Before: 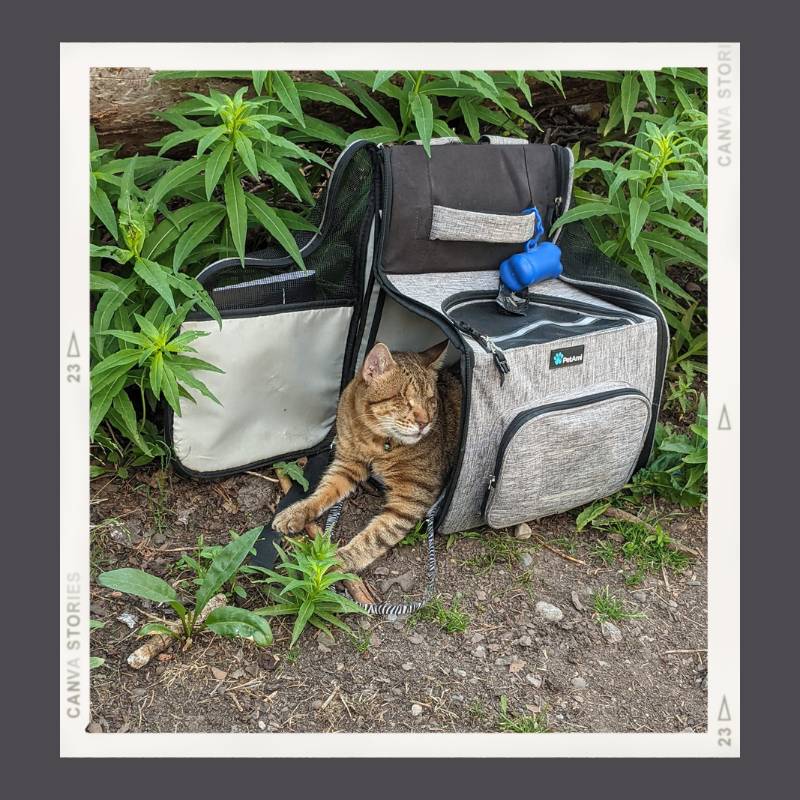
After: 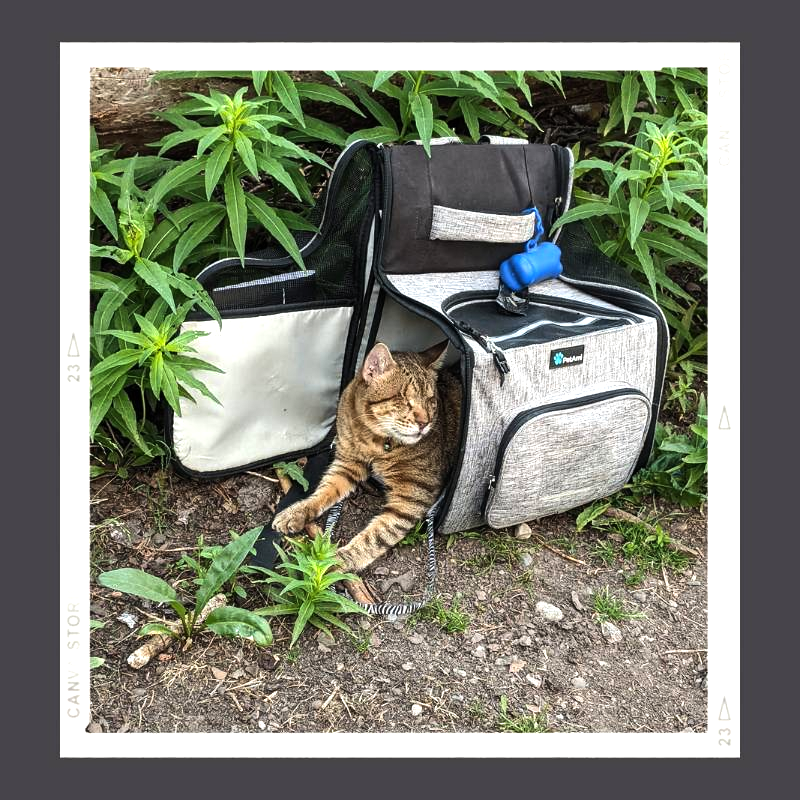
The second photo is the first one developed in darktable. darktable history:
tone equalizer: -8 EV -0.748 EV, -7 EV -0.691 EV, -6 EV -0.613 EV, -5 EV -0.418 EV, -3 EV 0.373 EV, -2 EV 0.6 EV, -1 EV 0.693 EV, +0 EV 0.732 EV, edges refinement/feathering 500, mask exposure compensation -1.57 EV, preserve details no
